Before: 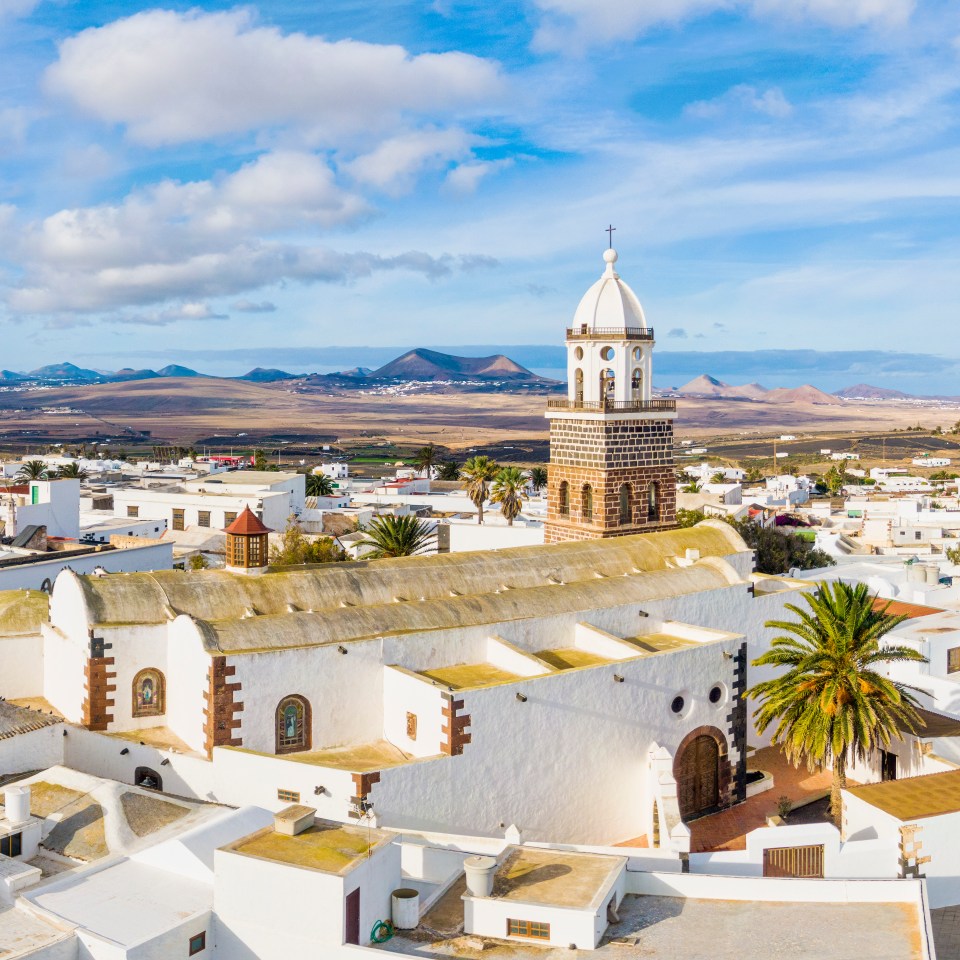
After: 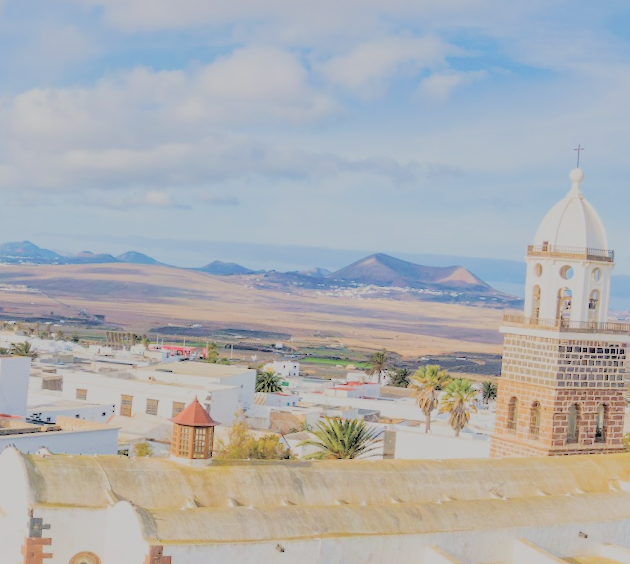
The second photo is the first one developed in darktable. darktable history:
filmic rgb: black relative exposure -8 EV, white relative exposure 8.03 EV, target black luminance 0%, hardness 2.51, latitude 76.34%, contrast 0.552, shadows ↔ highlights balance 0.01%, preserve chrominance max RGB
crop and rotate: angle -4.31°, left 2.005%, top 6.604%, right 27.588%, bottom 30.319%
exposure: exposure 0.271 EV, compensate highlight preservation false
contrast brightness saturation: brightness 0.287
